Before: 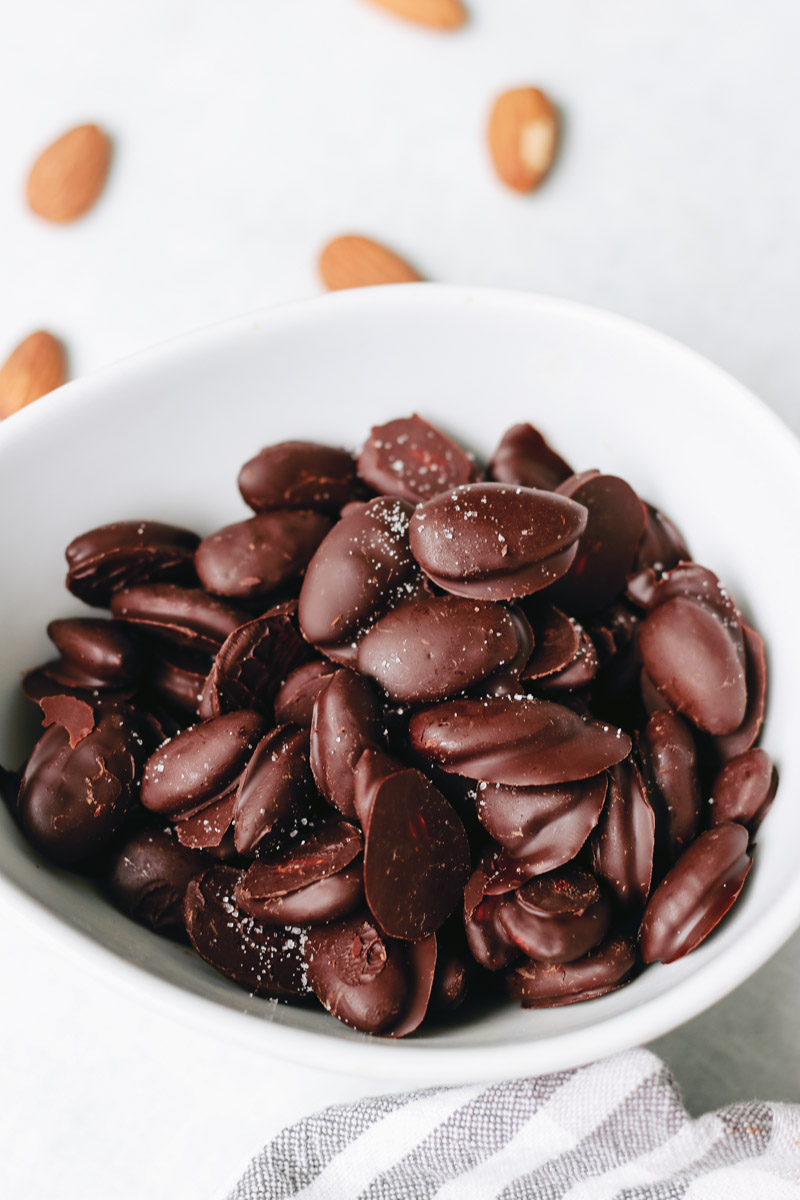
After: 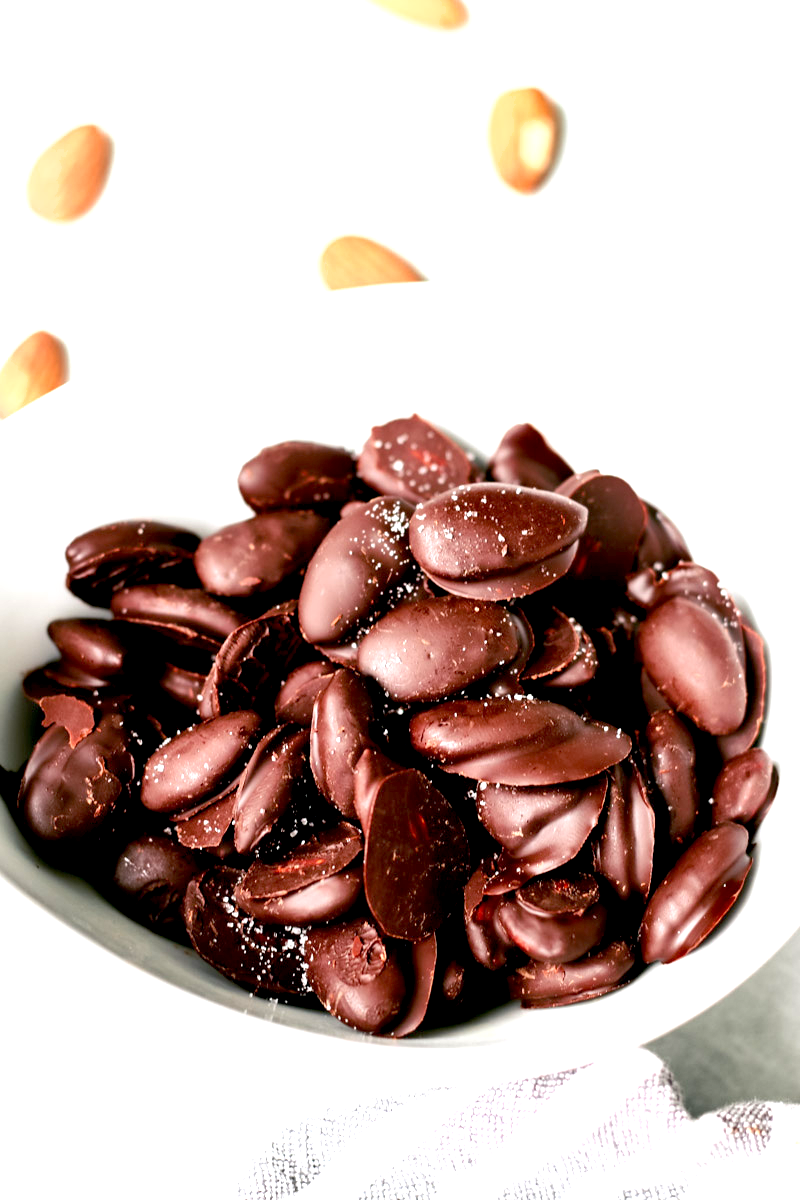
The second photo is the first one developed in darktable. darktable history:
exposure: black level correction 0.011, exposure 1.084 EV, compensate highlight preservation false
shadows and highlights: shadows 37.6, highlights -27.11, soften with gaussian
